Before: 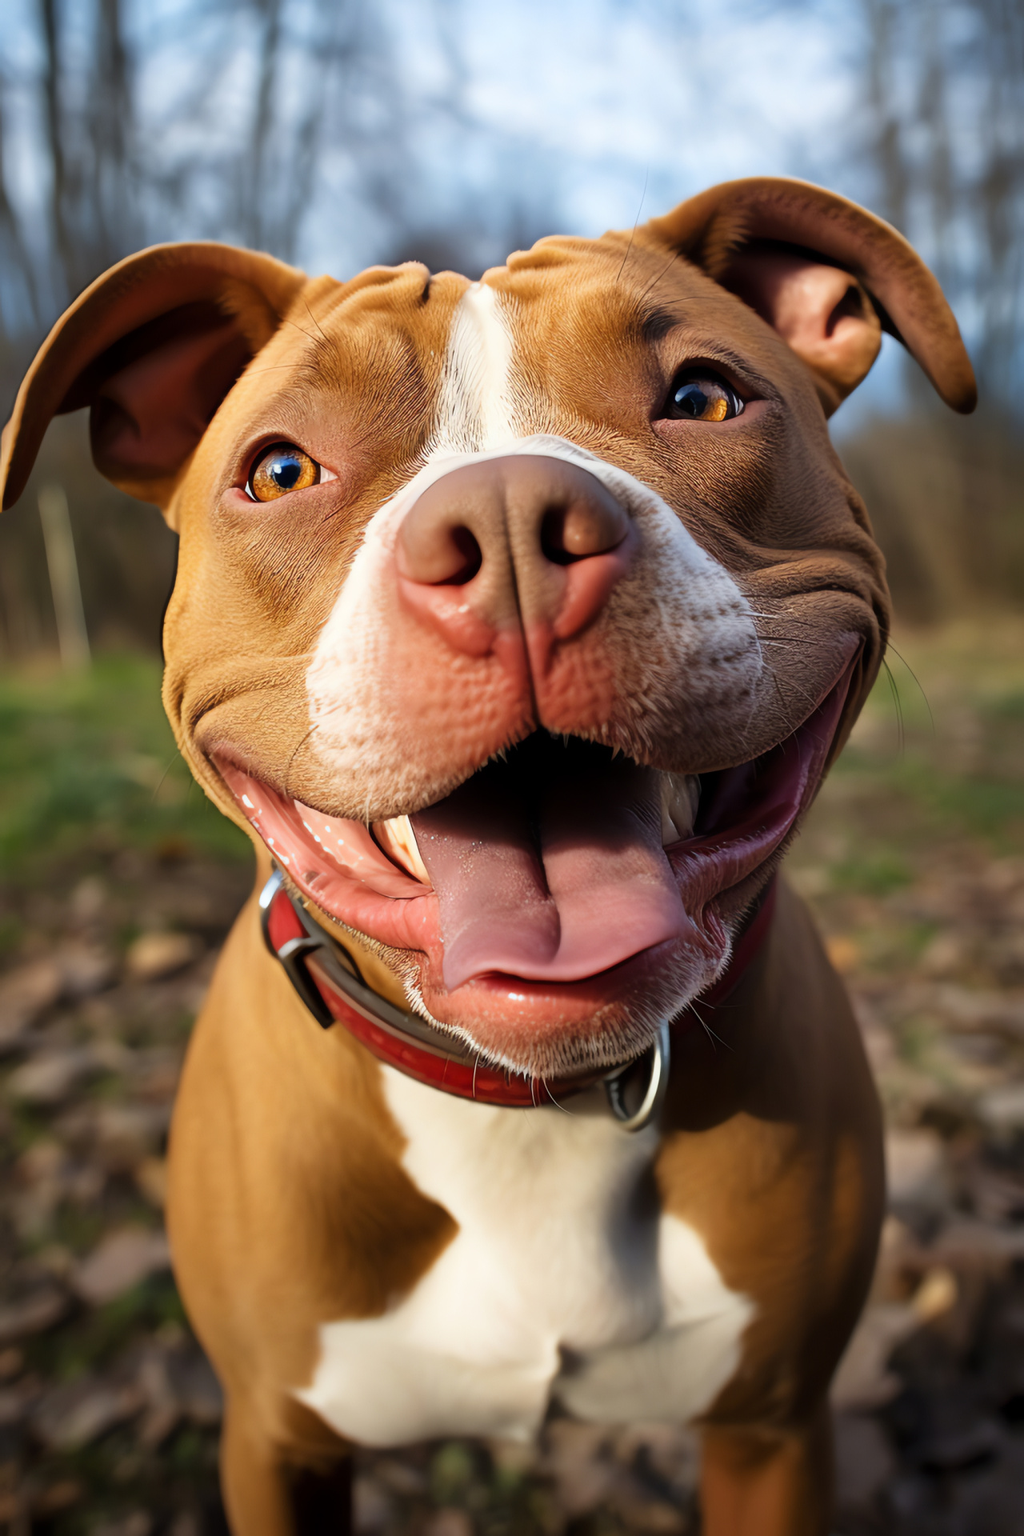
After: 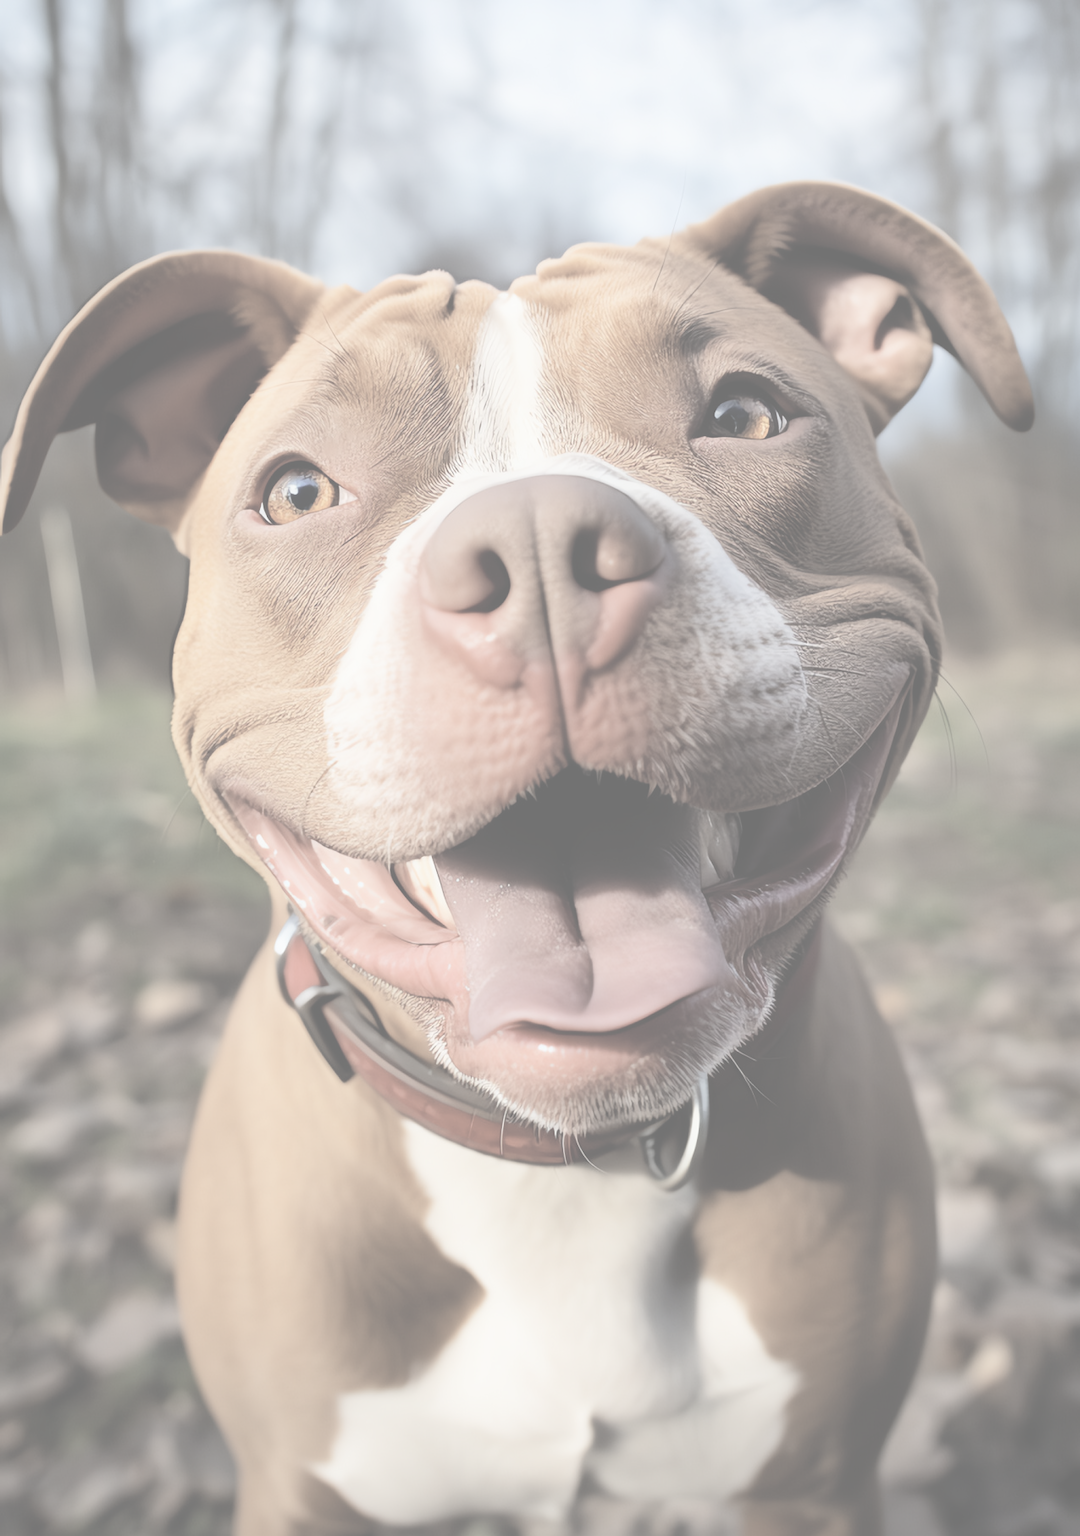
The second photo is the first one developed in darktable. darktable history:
contrast brightness saturation: contrast -0.32, brightness 0.75, saturation -0.78
crop: top 0.448%, right 0.264%, bottom 5.045%
tone equalizer: -8 EV -0.75 EV, -7 EV -0.7 EV, -6 EV -0.6 EV, -5 EV -0.4 EV, -3 EV 0.4 EV, -2 EV 0.6 EV, -1 EV 0.7 EV, +0 EV 0.75 EV, edges refinement/feathering 500, mask exposure compensation -1.57 EV, preserve details no
